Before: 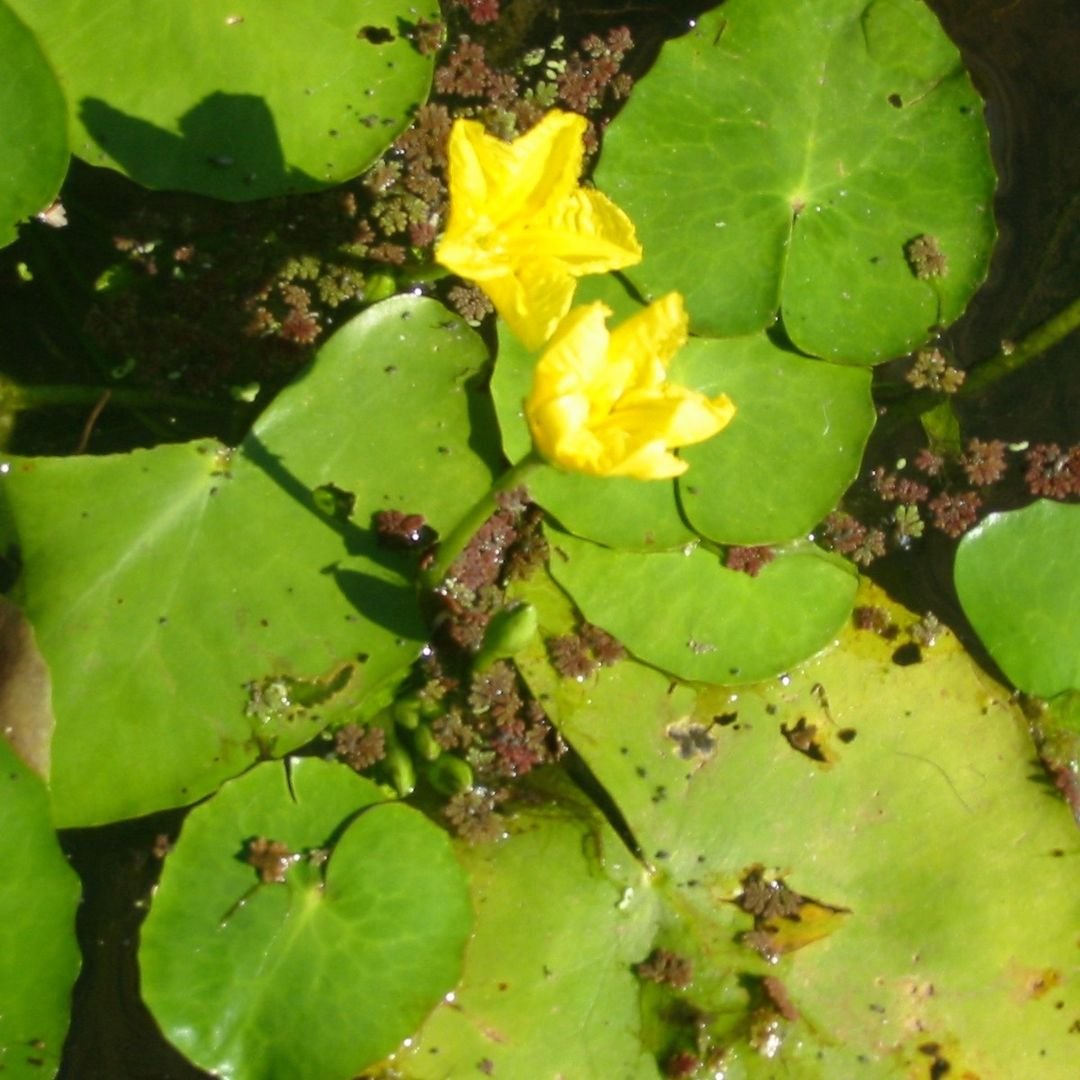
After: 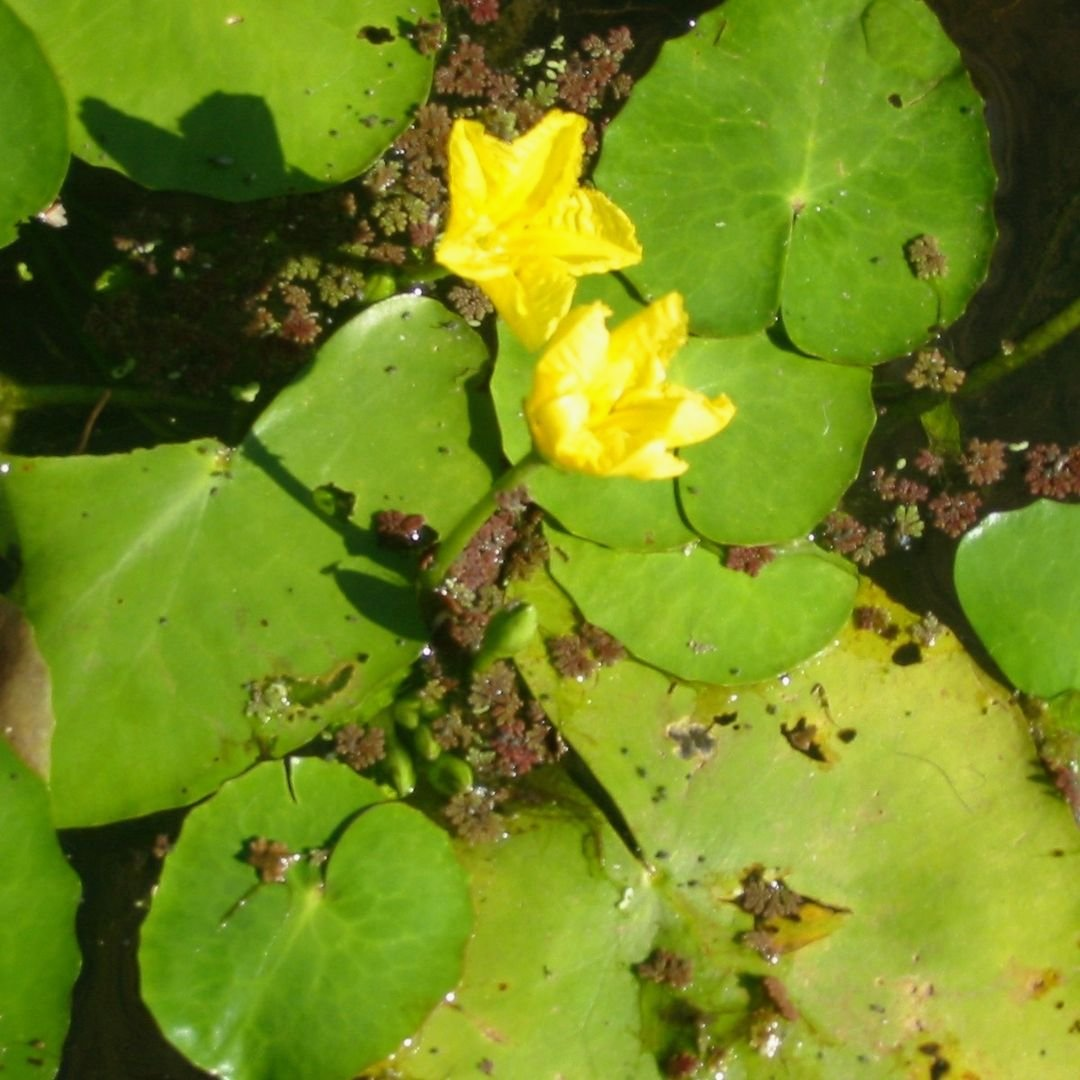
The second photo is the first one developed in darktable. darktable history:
color zones: curves: ch0 [(0, 0.5) (0.143, 0.5) (0.286, 0.5) (0.429, 0.5) (0.571, 0.5) (0.714, 0.476) (0.857, 0.5) (1, 0.5)]; ch2 [(0, 0.5) (0.143, 0.5) (0.286, 0.5) (0.429, 0.5) (0.571, 0.5) (0.714, 0.487) (0.857, 0.5) (1, 0.5)]
exposure: exposure -0.067 EV, compensate exposure bias true, compensate highlight preservation false
